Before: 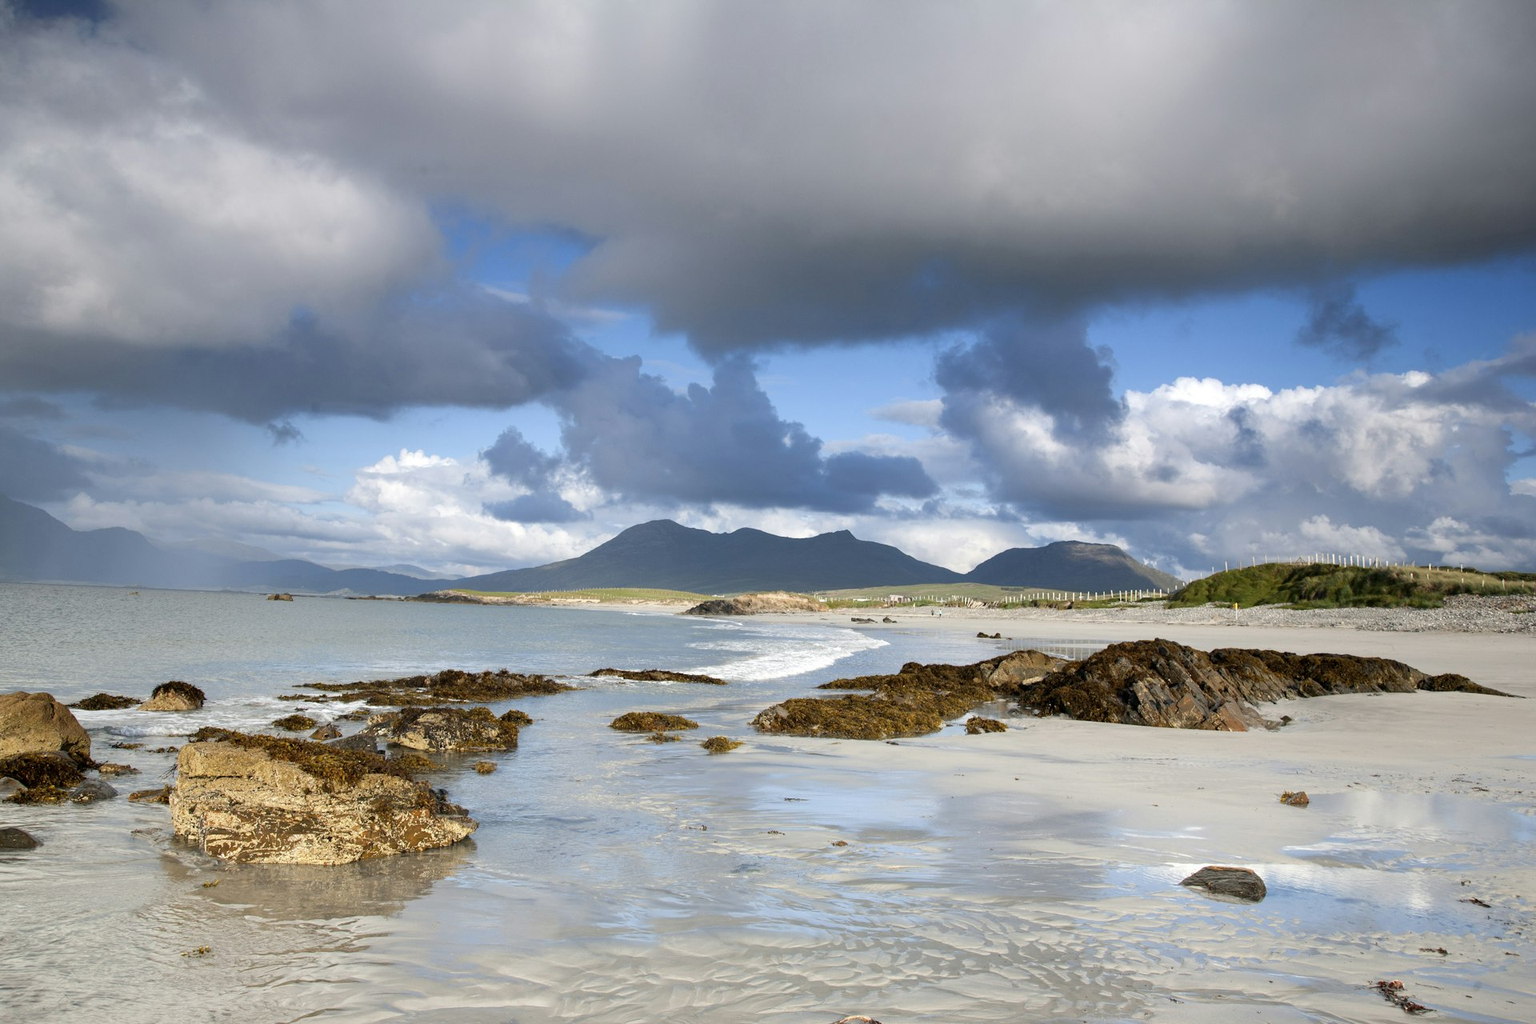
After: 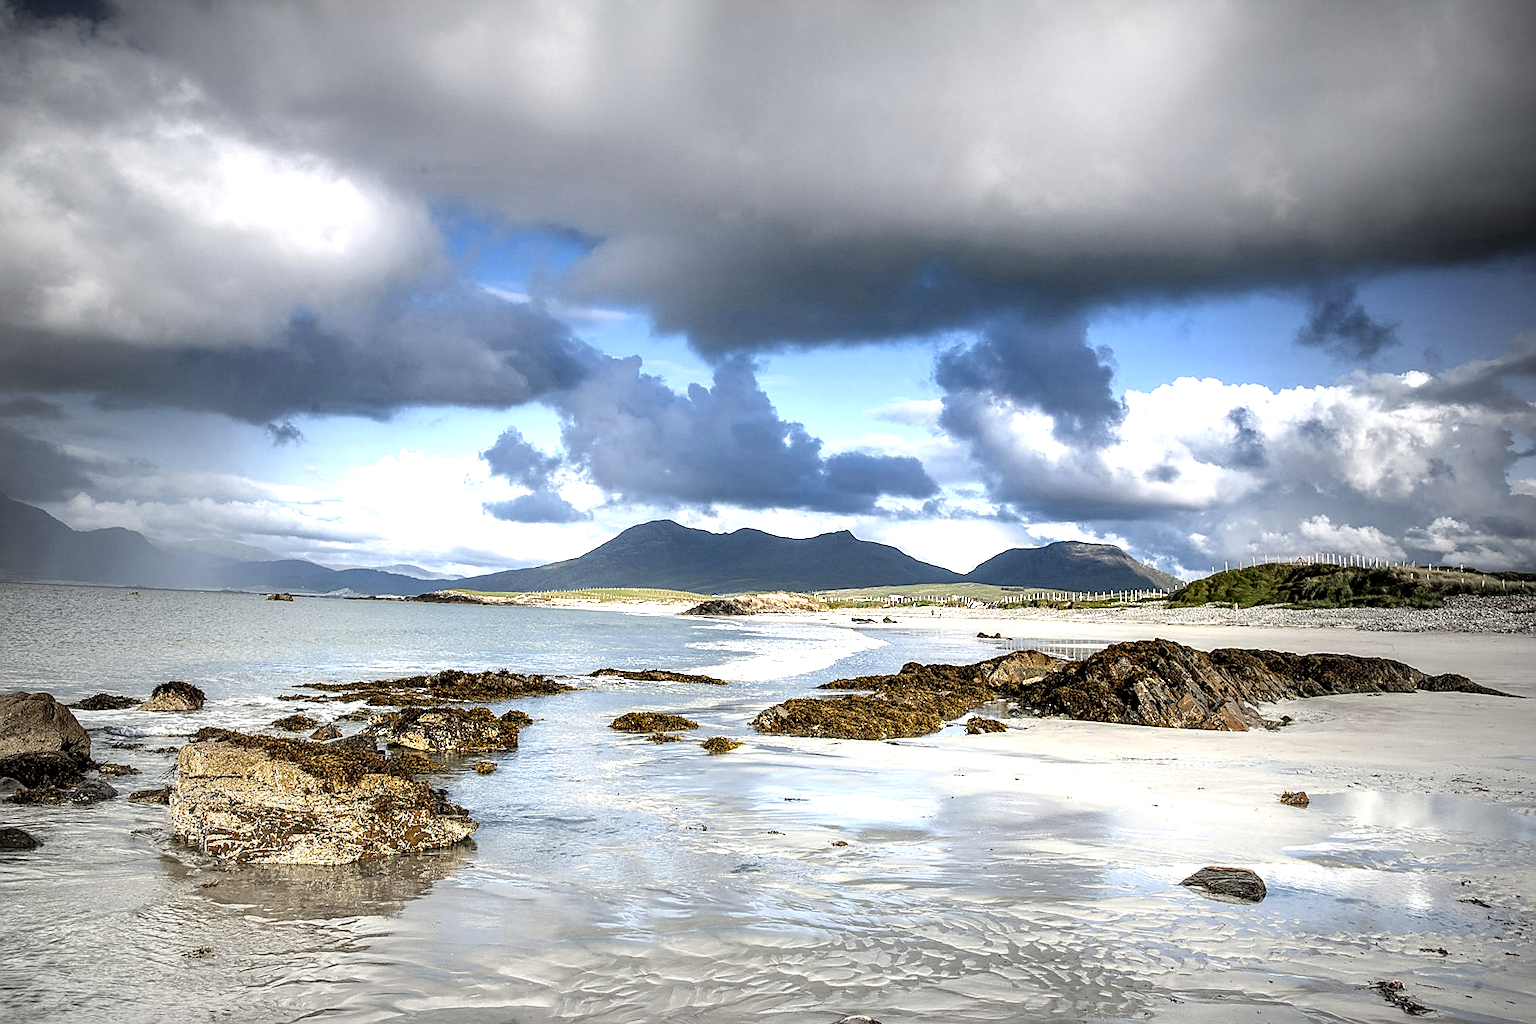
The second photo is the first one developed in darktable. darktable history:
tone equalizer: -8 EV -0.74 EV, -7 EV -0.688 EV, -6 EV -0.562 EV, -5 EV -0.383 EV, -3 EV 0.403 EV, -2 EV 0.6 EV, -1 EV 0.695 EV, +0 EV 0.723 EV
vignetting: fall-off start 53.23%, automatic ratio true, width/height ratio 1.315, shape 0.226, unbound false
local contrast: highlights 22%, shadows 70%, detail 170%
sharpen: radius 1.382, amount 1.247, threshold 0.771
